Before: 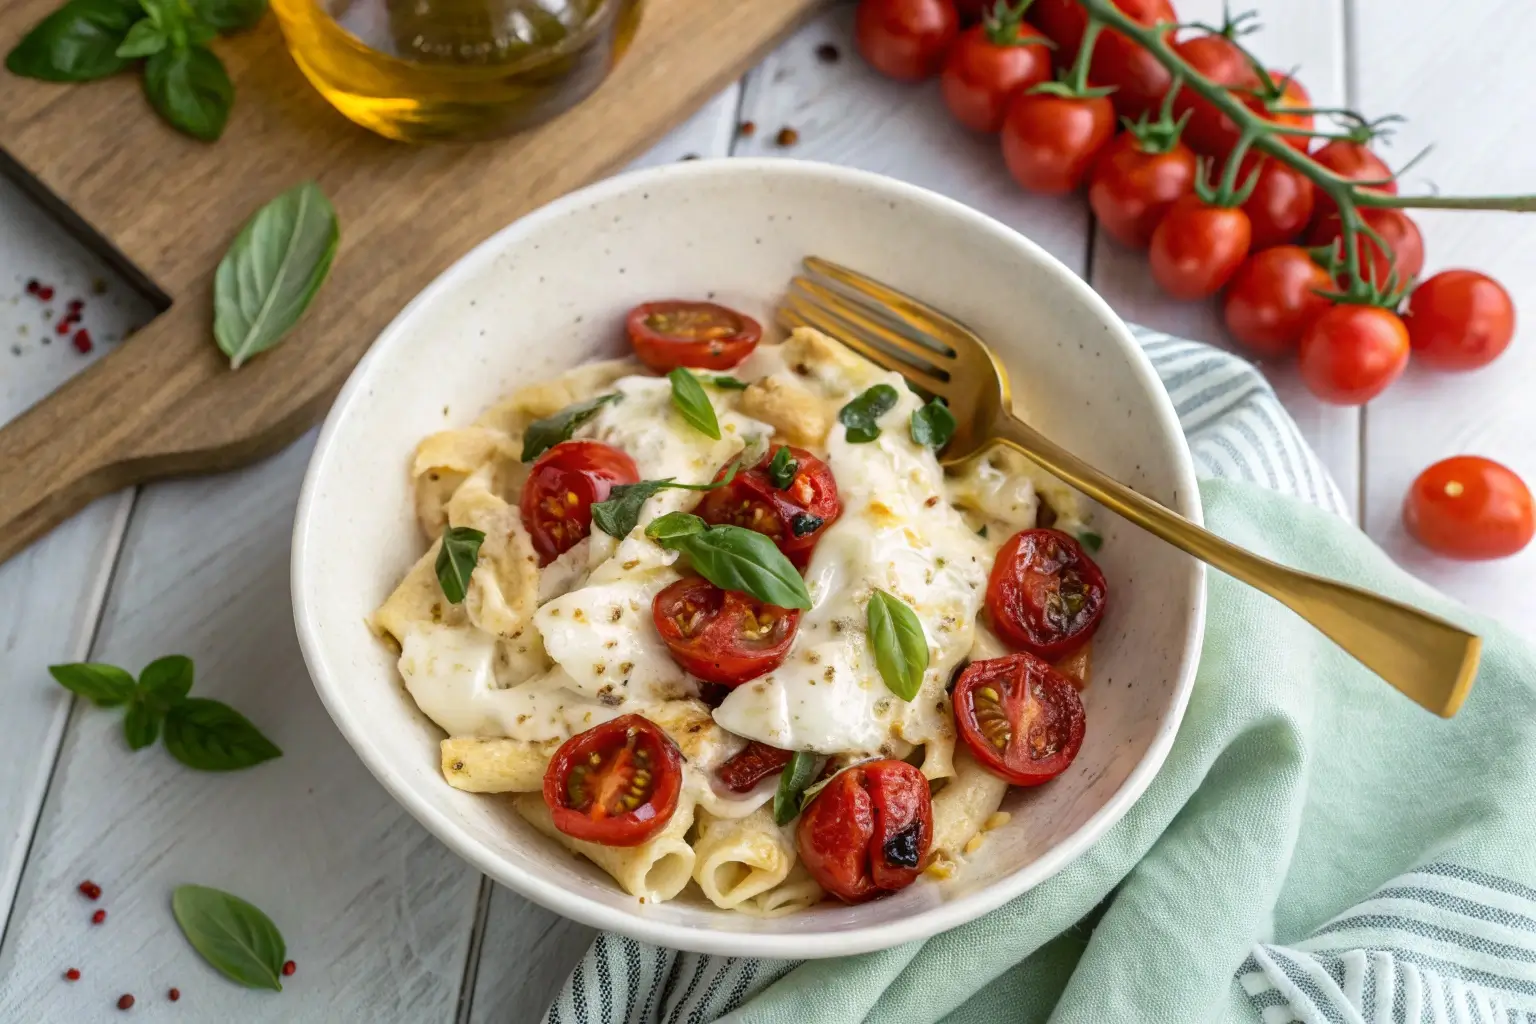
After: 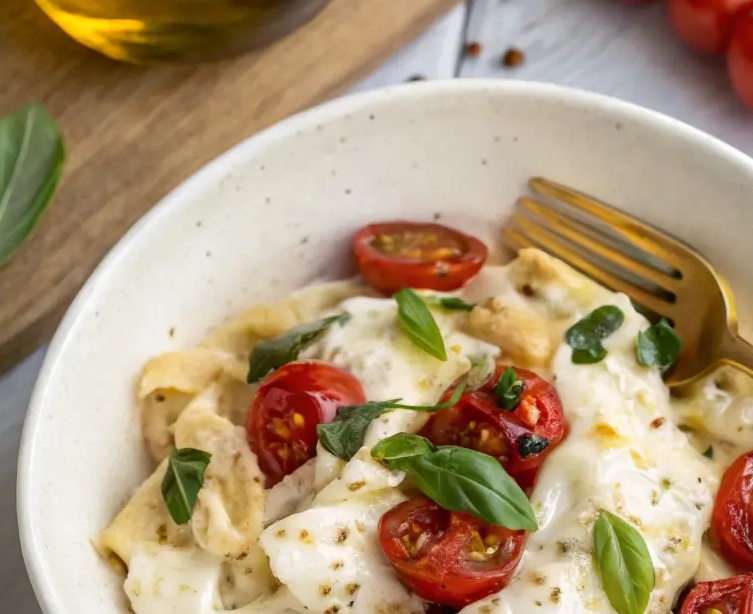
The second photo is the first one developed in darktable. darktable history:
crop: left 17.893%, top 7.748%, right 33.06%, bottom 32.279%
